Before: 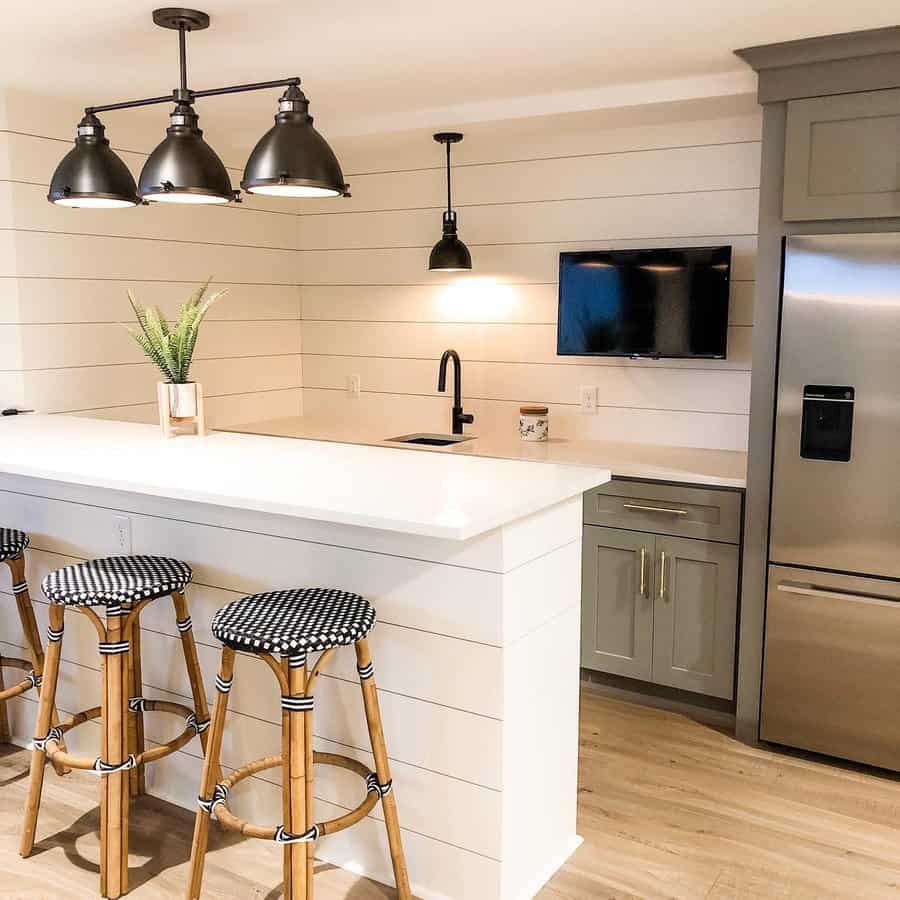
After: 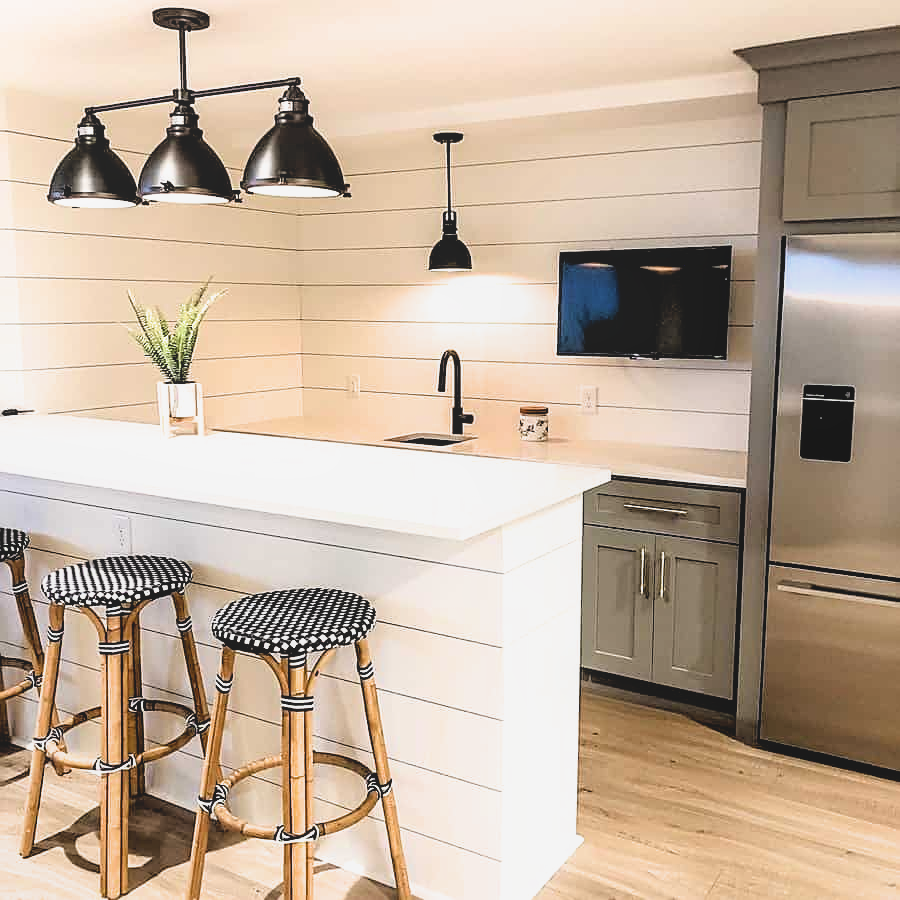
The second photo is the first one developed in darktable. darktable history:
sharpen: on, module defaults
local contrast: highlights 68%, shadows 67%, detail 83%, midtone range 0.322
tone equalizer: mask exposure compensation -0.49 EV
filmic rgb: black relative exposure -3.67 EV, white relative exposure 2.44 EV, hardness 3.28, color science v6 (2022)
